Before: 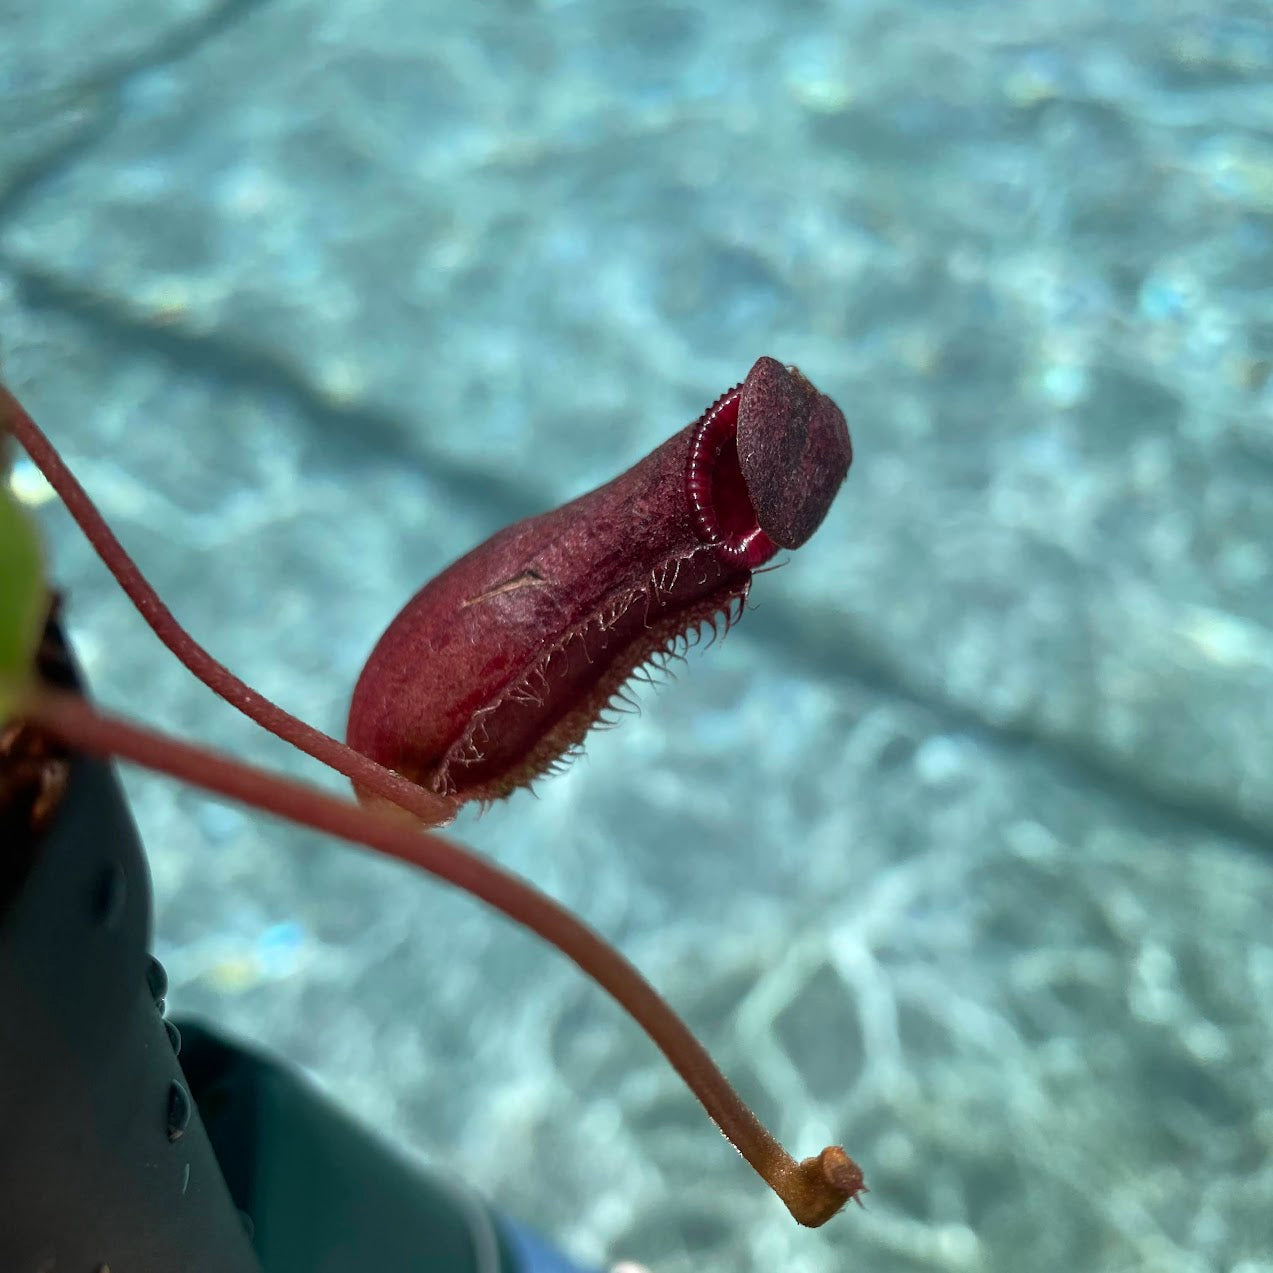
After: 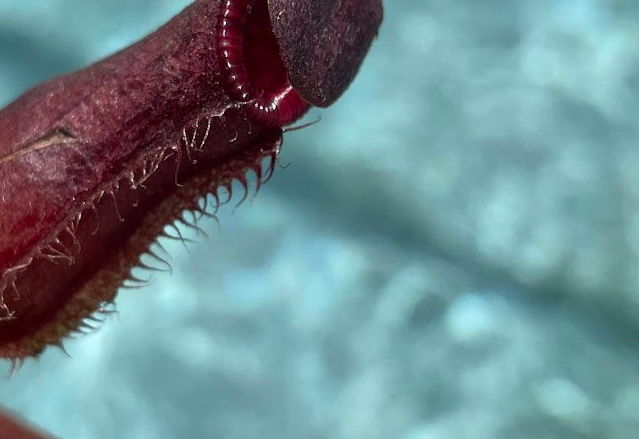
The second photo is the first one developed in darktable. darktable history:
crop: left 36.887%, top 34.783%, right 12.912%, bottom 30.723%
